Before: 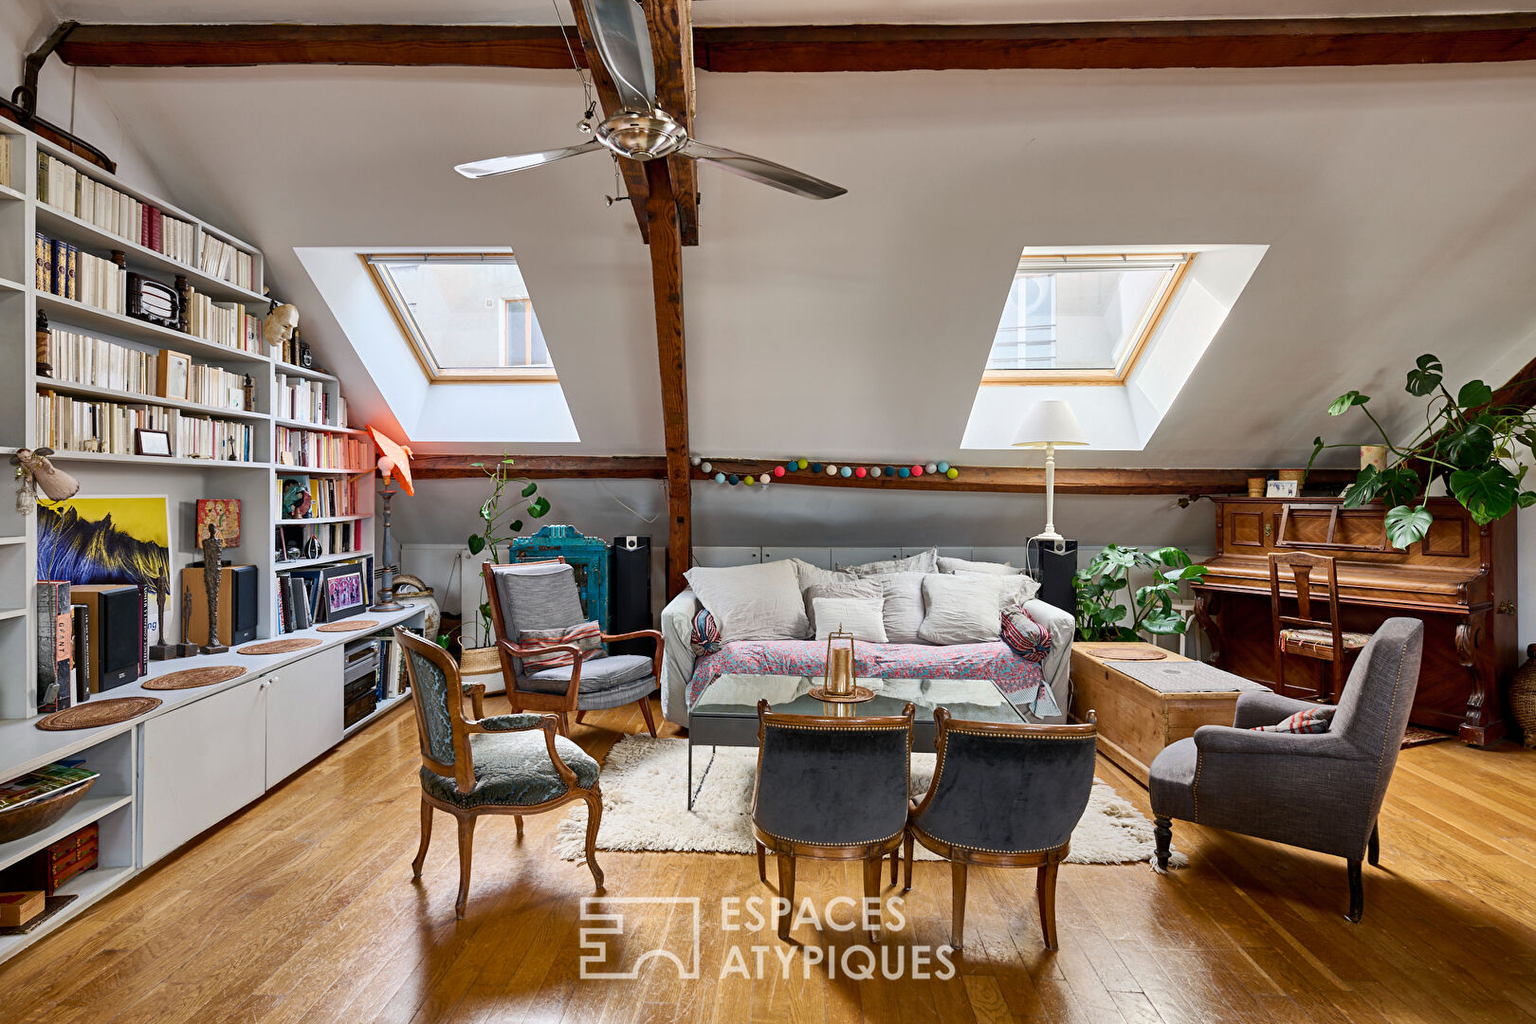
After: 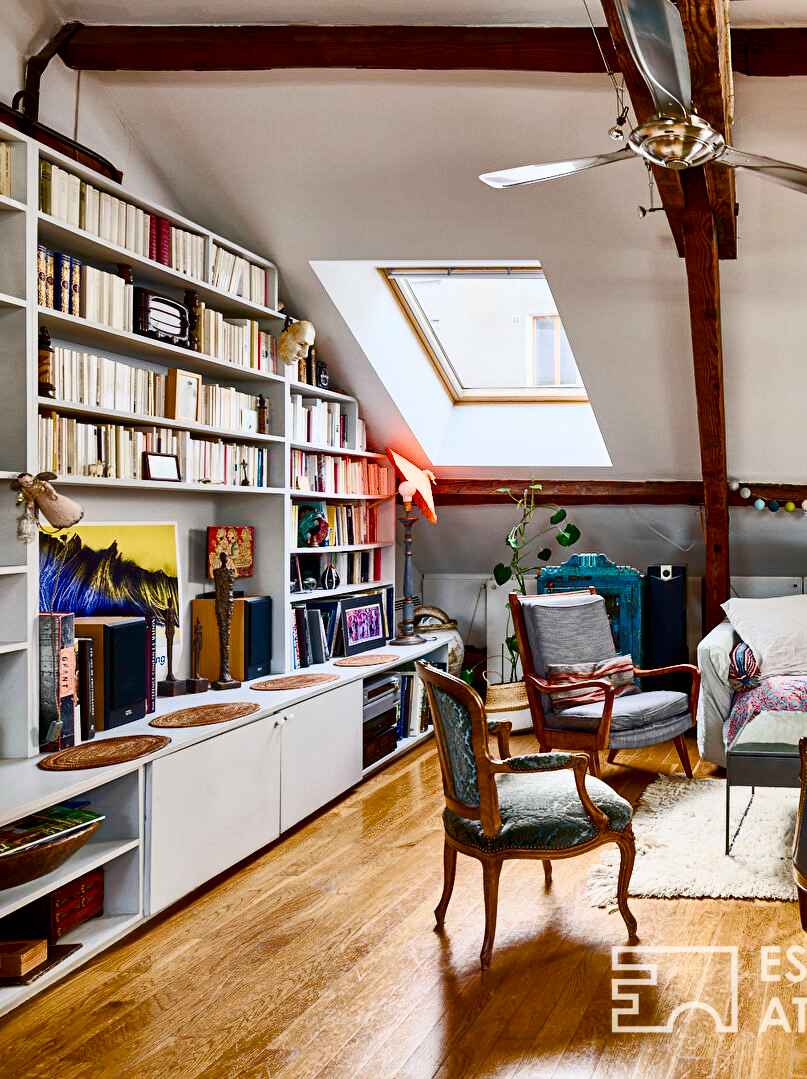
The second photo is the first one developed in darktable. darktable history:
color balance rgb: power › hue 62.03°, linear chroma grading › shadows 31.391%, linear chroma grading › global chroma -1.547%, linear chroma grading › mid-tones 3.656%, perceptual saturation grading › global saturation 20%, perceptual saturation grading › highlights -50.078%, perceptual saturation grading › shadows 31.023%, global vibrance 20.407%
tone curve: curves: ch0 [(0, 0) (0.137, 0.063) (0.255, 0.176) (0.502, 0.502) (0.749, 0.839) (1, 1)], color space Lab, independent channels, preserve colors none
color zones: curves: ch1 [(0, 0.523) (0.143, 0.545) (0.286, 0.52) (0.429, 0.506) (0.571, 0.503) (0.714, 0.503) (0.857, 0.508) (1, 0.523)]
crop and rotate: left 0.061%, top 0%, right 50.084%
